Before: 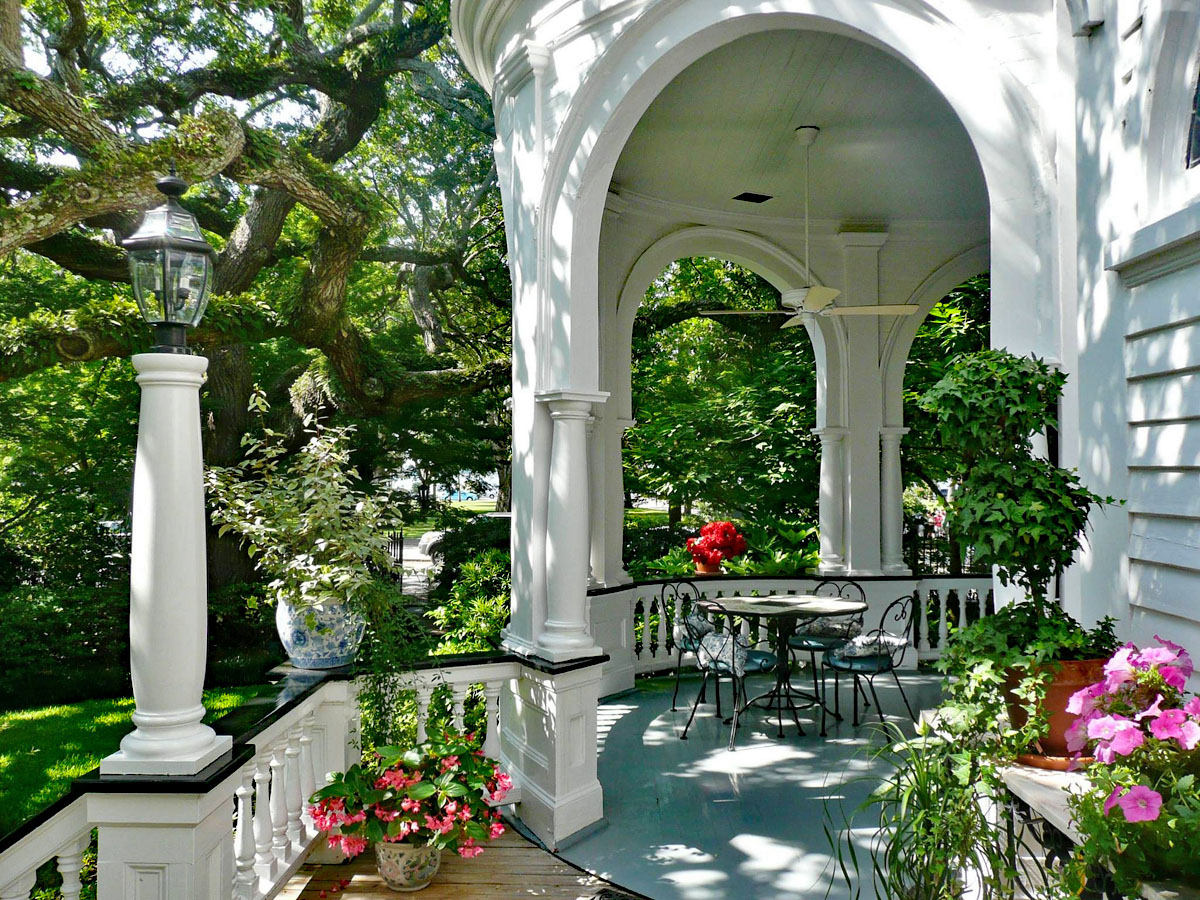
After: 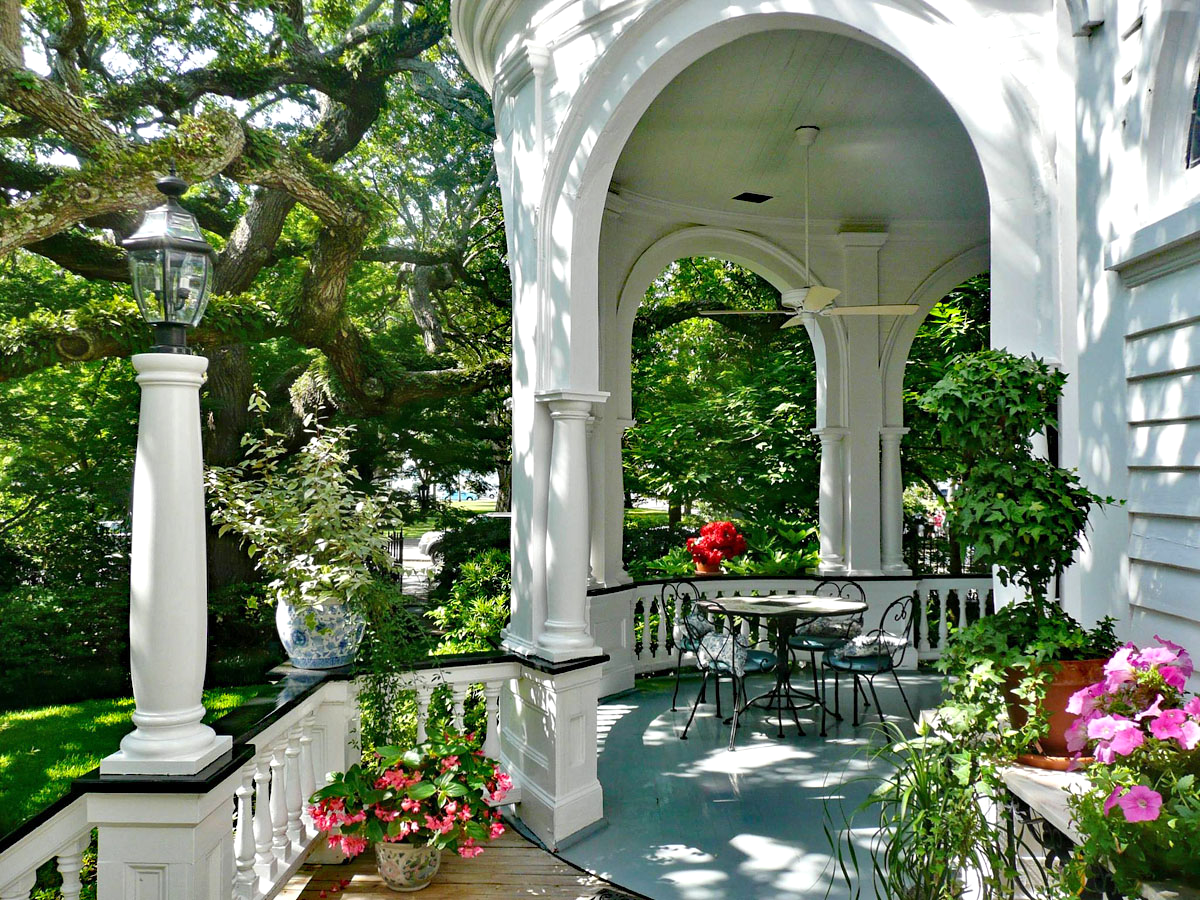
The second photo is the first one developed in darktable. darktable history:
exposure: exposure 0.153 EV, compensate highlight preservation false
